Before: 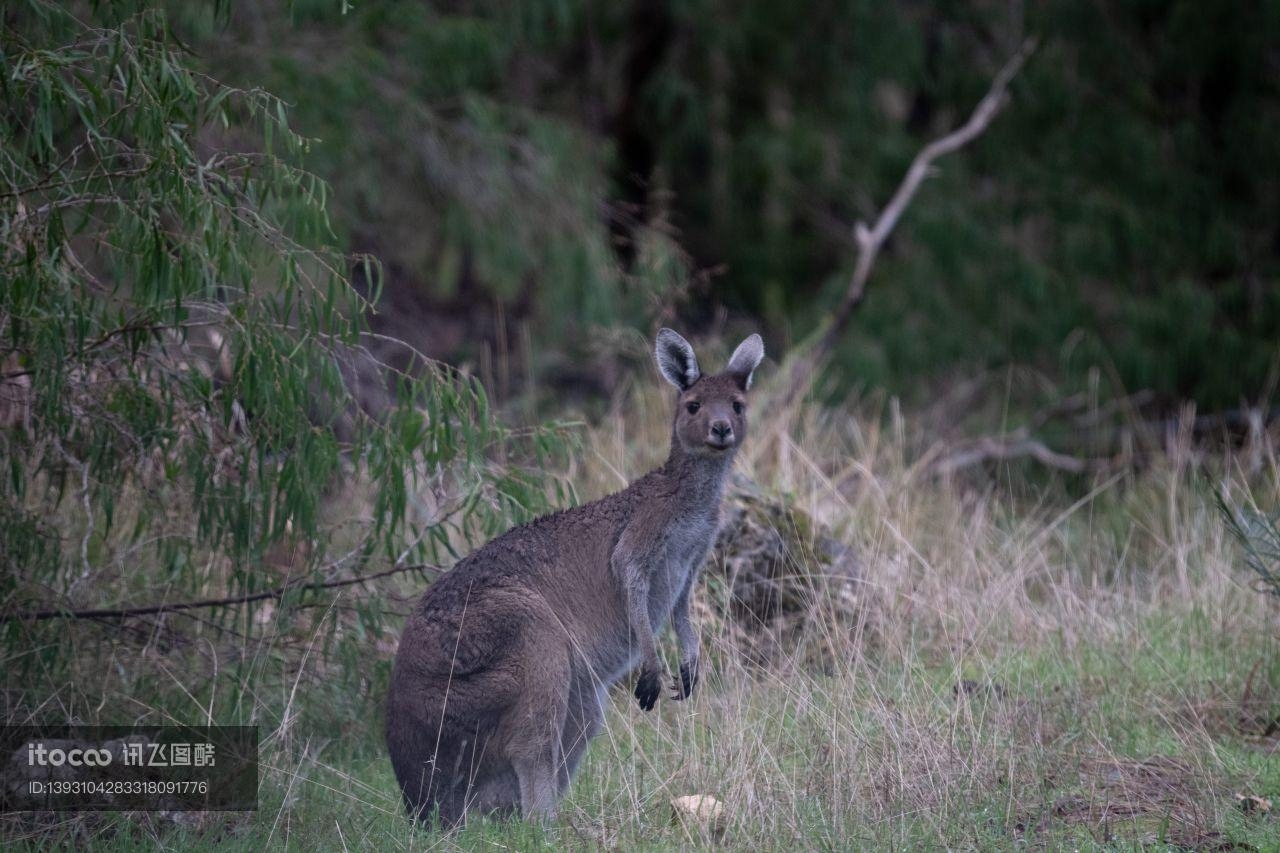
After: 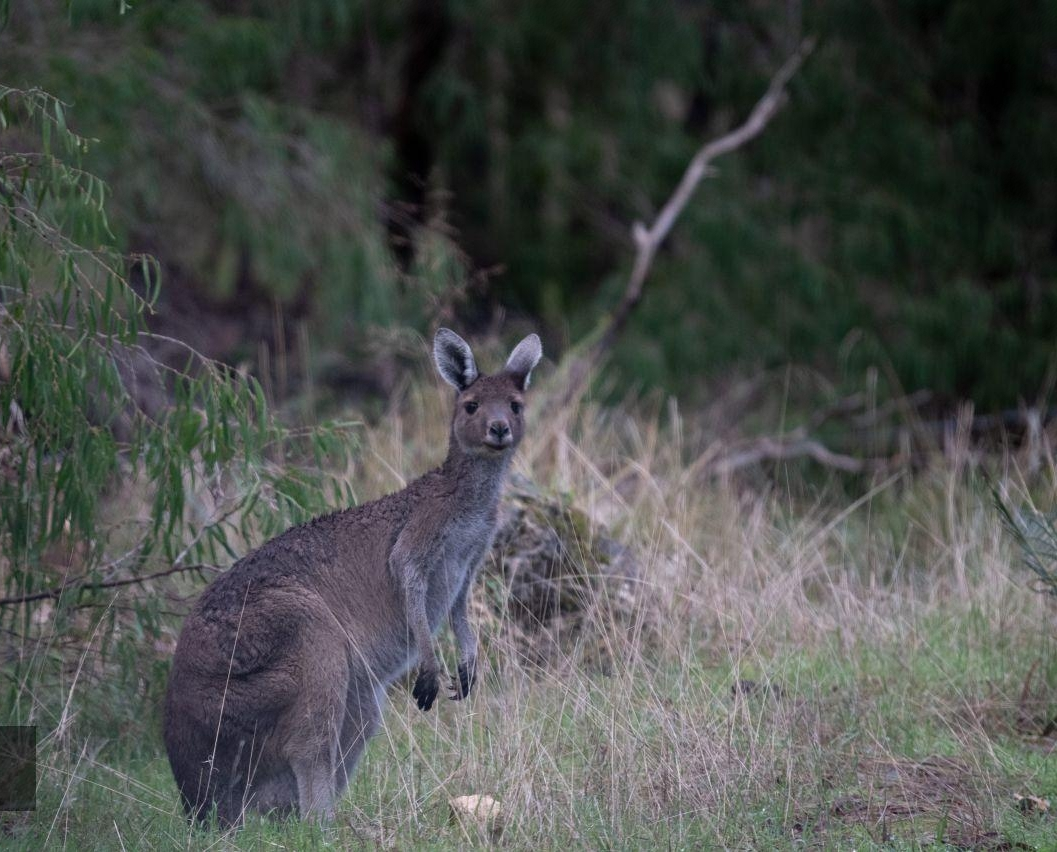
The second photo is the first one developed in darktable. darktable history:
crop: left 17.349%, bottom 0.036%
